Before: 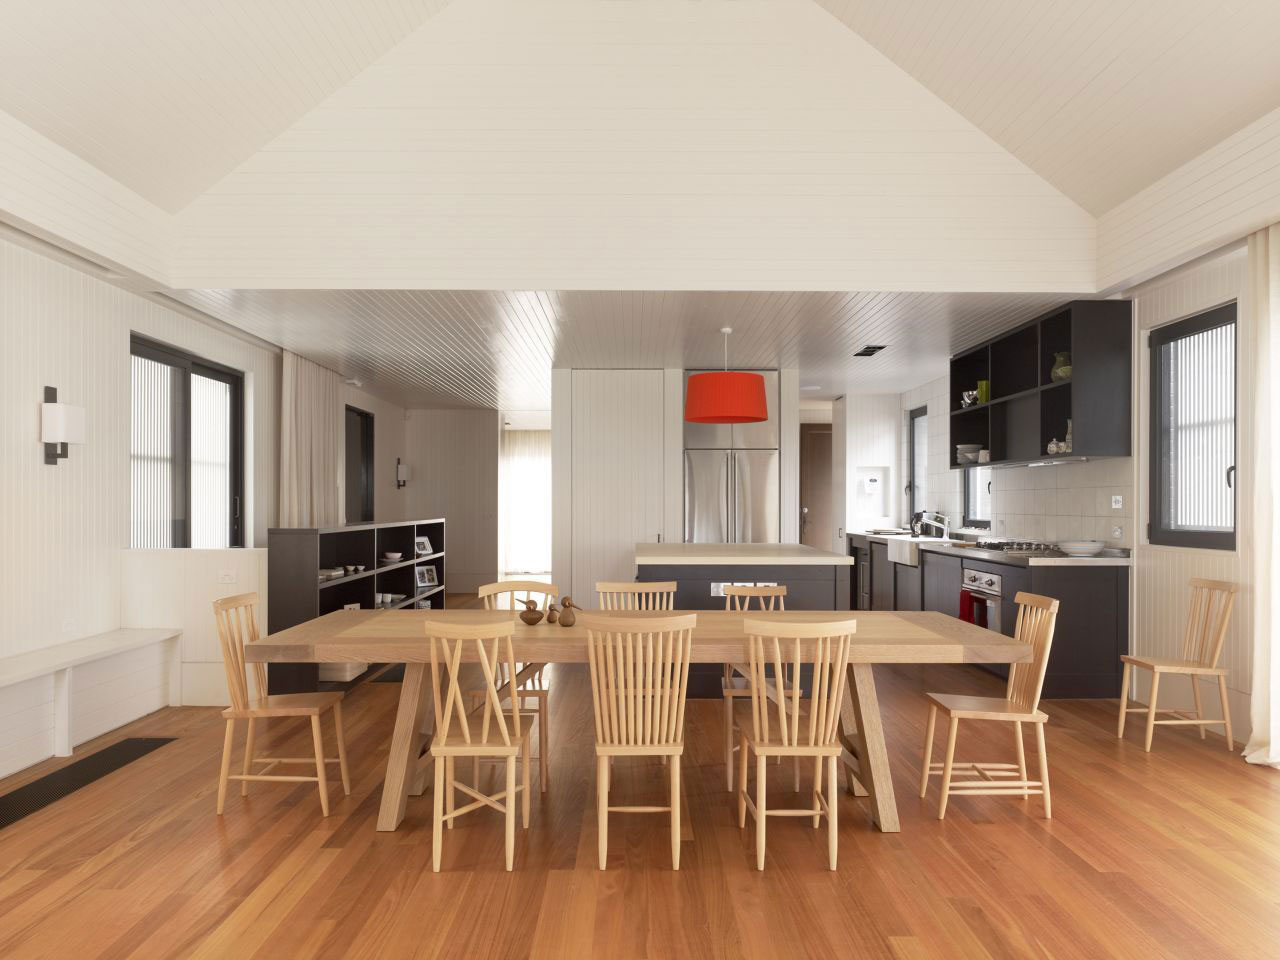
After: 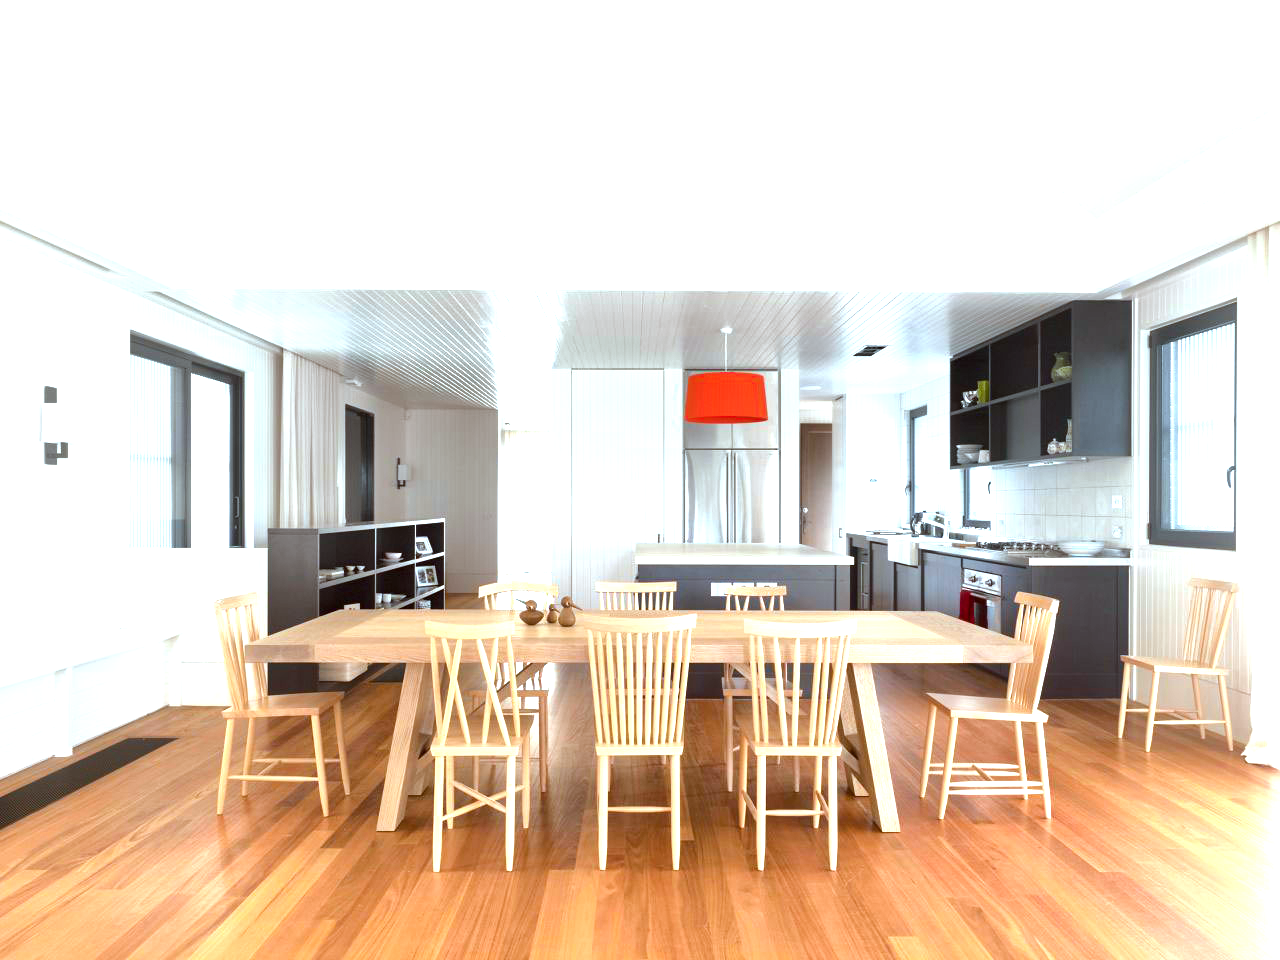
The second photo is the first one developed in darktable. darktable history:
color correction: highlights a* -10.69, highlights b* -19.36
exposure: black level correction 0, exposure 1.001 EV, compensate highlight preservation false
color balance rgb: perceptual saturation grading › global saturation 19.942%, perceptual brilliance grading › highlights 7.049%, perceptual brilliance grading › mid-tones 16.631%, perceptual brilliance grading › shadows -5.207%
local contrast: mode bilateral grid, contrast 21, coarseness 51, detail 143%, midtone range 0.2
